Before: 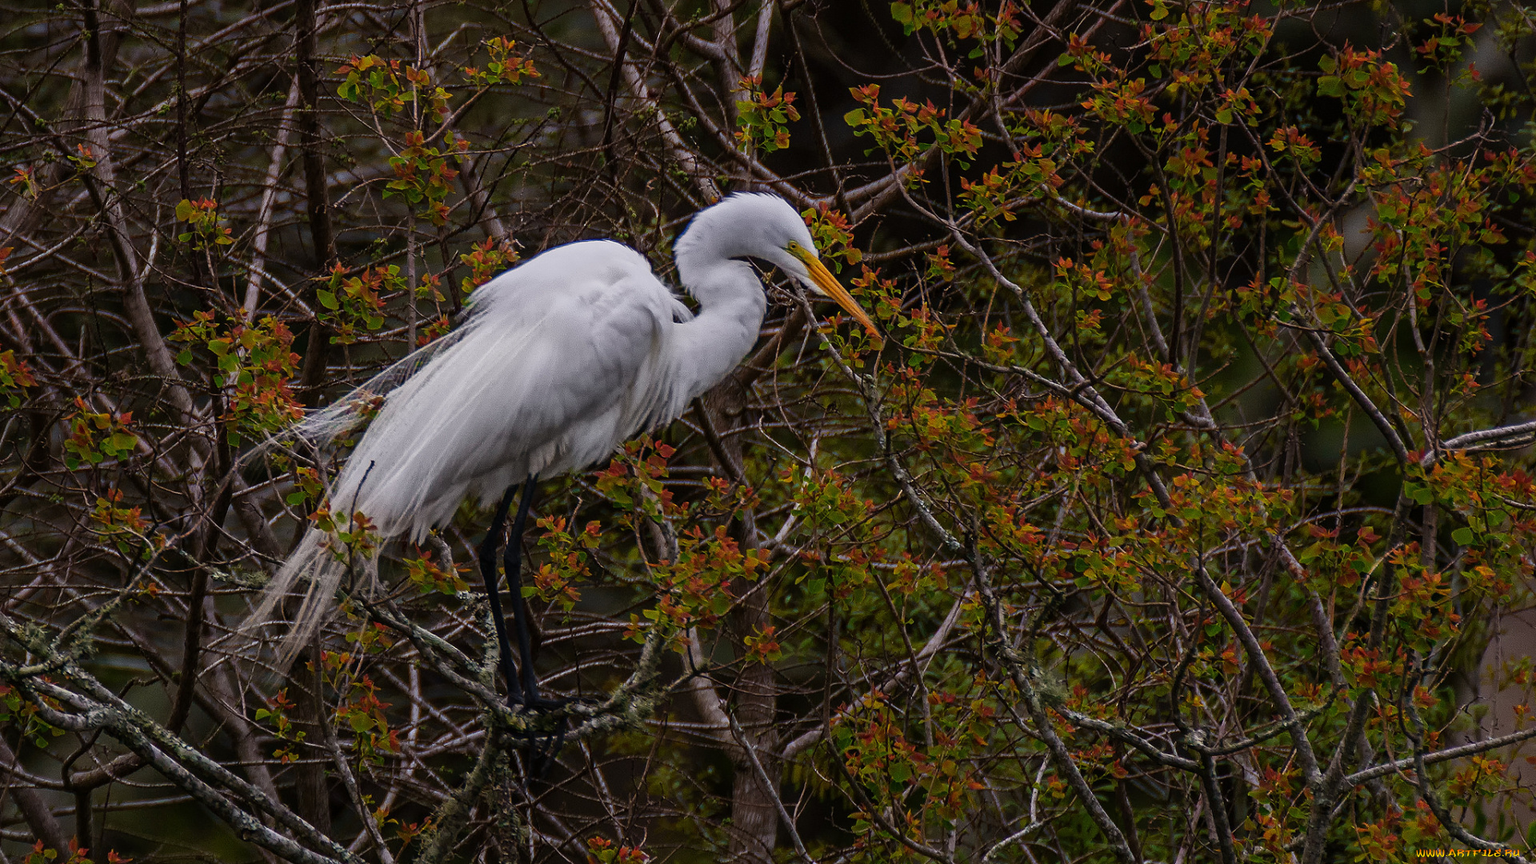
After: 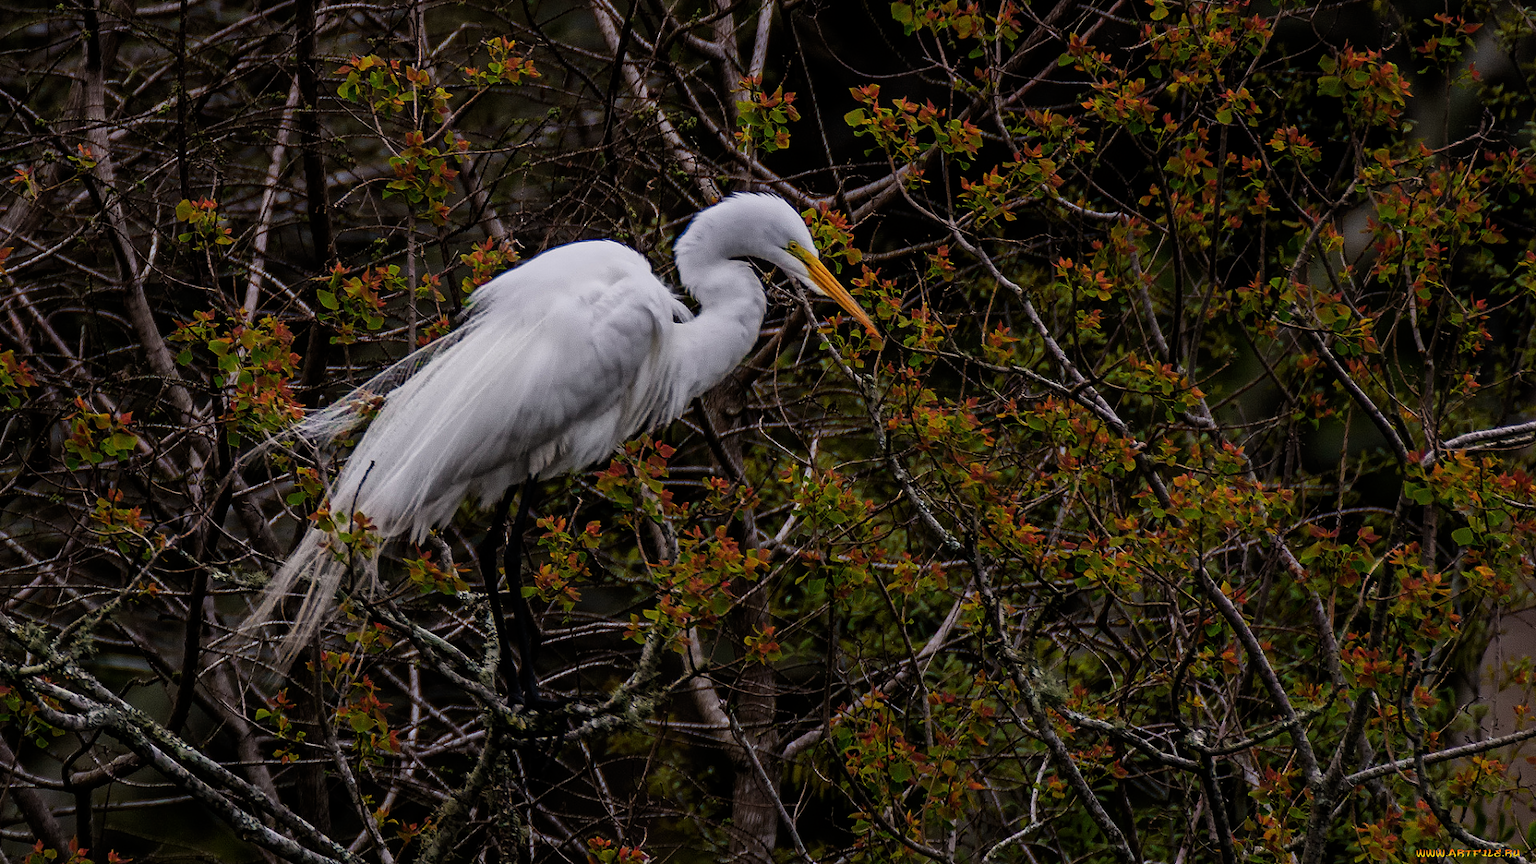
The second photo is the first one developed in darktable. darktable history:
filmic rgb: black relative exposure -12 EV, white relative exposure 2.8 EV, target black luminance 0%, hardness 8.01, latitude 71.12%, contrast 1.14, highlights saturation mix 11.49%, shadows ↔ highlights balance -0.385%
